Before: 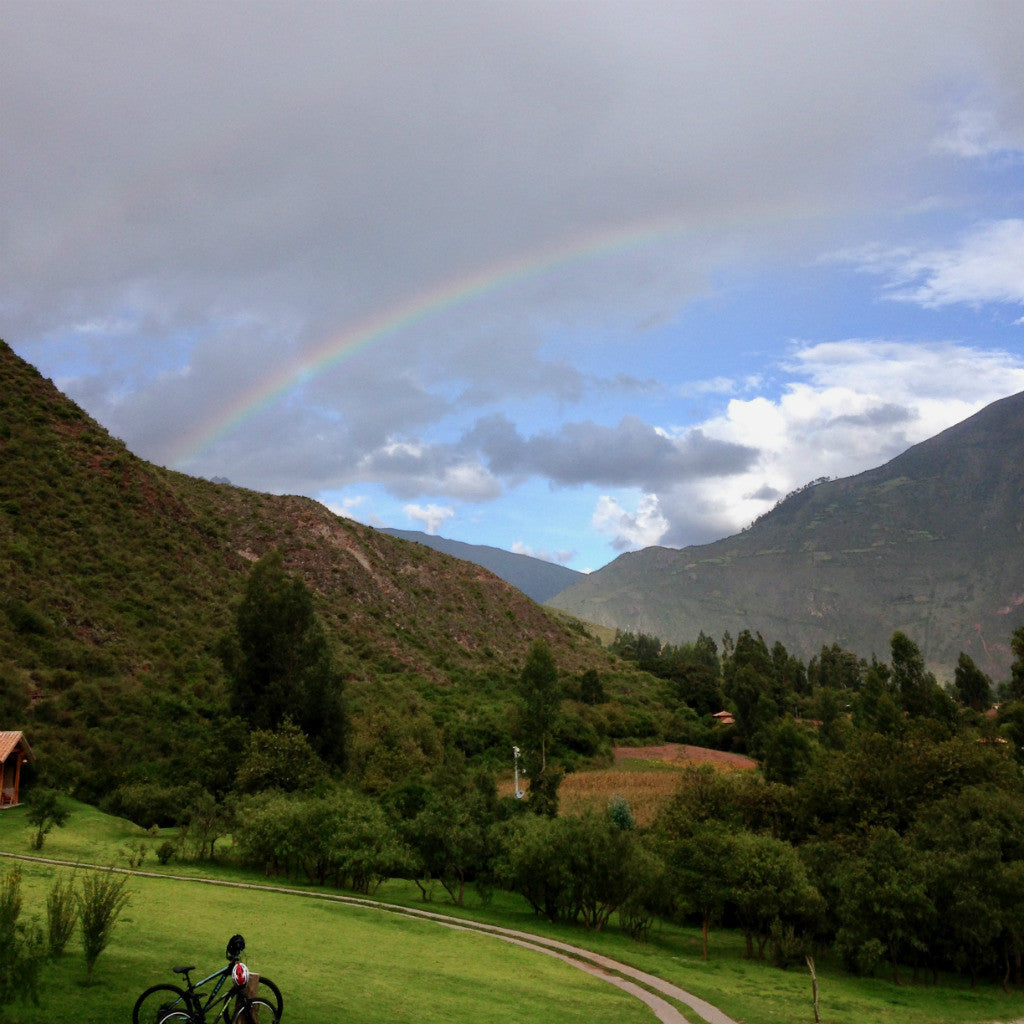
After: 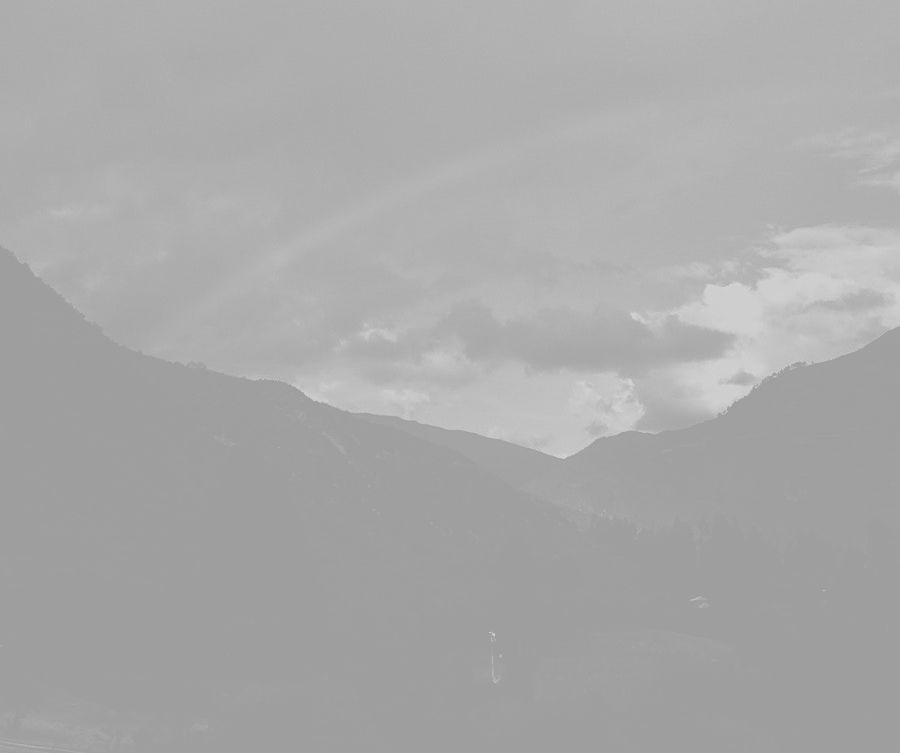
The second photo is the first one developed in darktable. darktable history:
sharpen: on, module defaults
exposure: exposure -2.446 EV, compensate highlight preservation false
base curve: curves: ch0 [(0, 0) (0.028, 0.03) (0.121, 0.232) (0.46, 0.748) (0.859, 0.968) (1, 1)], preserve colors none
color zones: curves: ch1 [(0, 0.469) (0.001, 0.469) (0.12, 0.446) (0.248, 0.469) (0.5, 0.5) (0.748, 0.5) (0.999, 0.469) (1, 0.469)]
colorize: hue 36°, saturation 71%, lightness 80.79%
crop and rotate: left 2.425%, top 11.305%, right 9.6%, bottom 15.08%
contrast brightness saturation: contrast 0.09, brightness -0.59, saturation 0.17
monochrome: a -74.22, b 78.2
